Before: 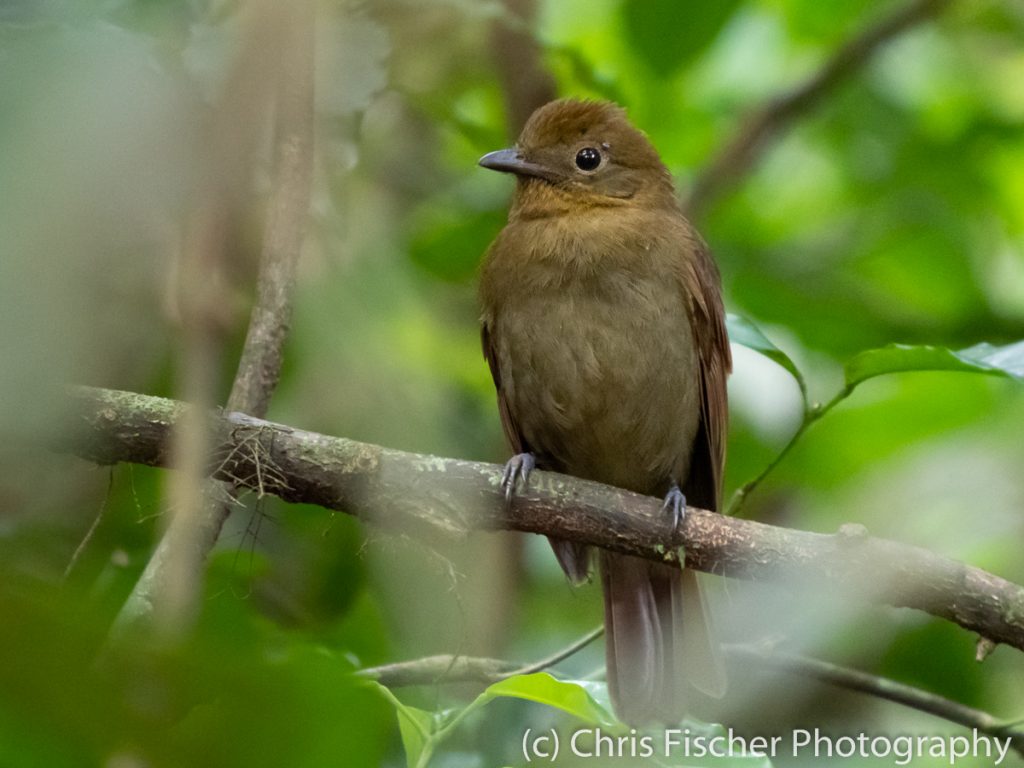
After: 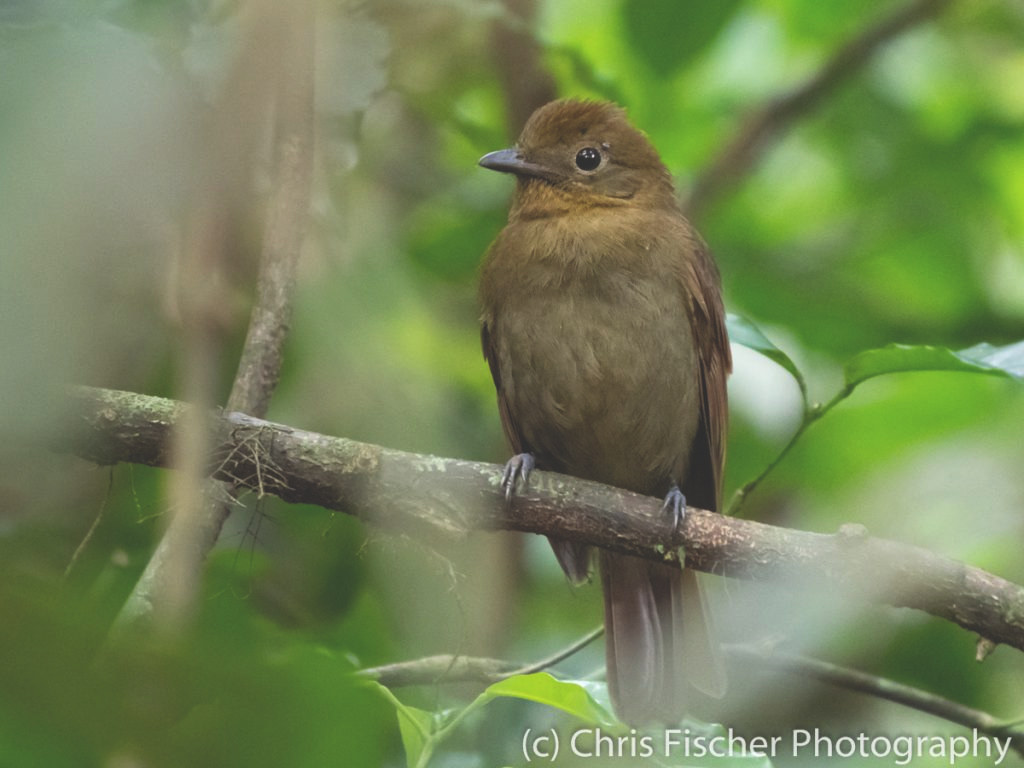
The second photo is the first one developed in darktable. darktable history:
exposure: black level correction -0.029, compensate highlight preservation false
